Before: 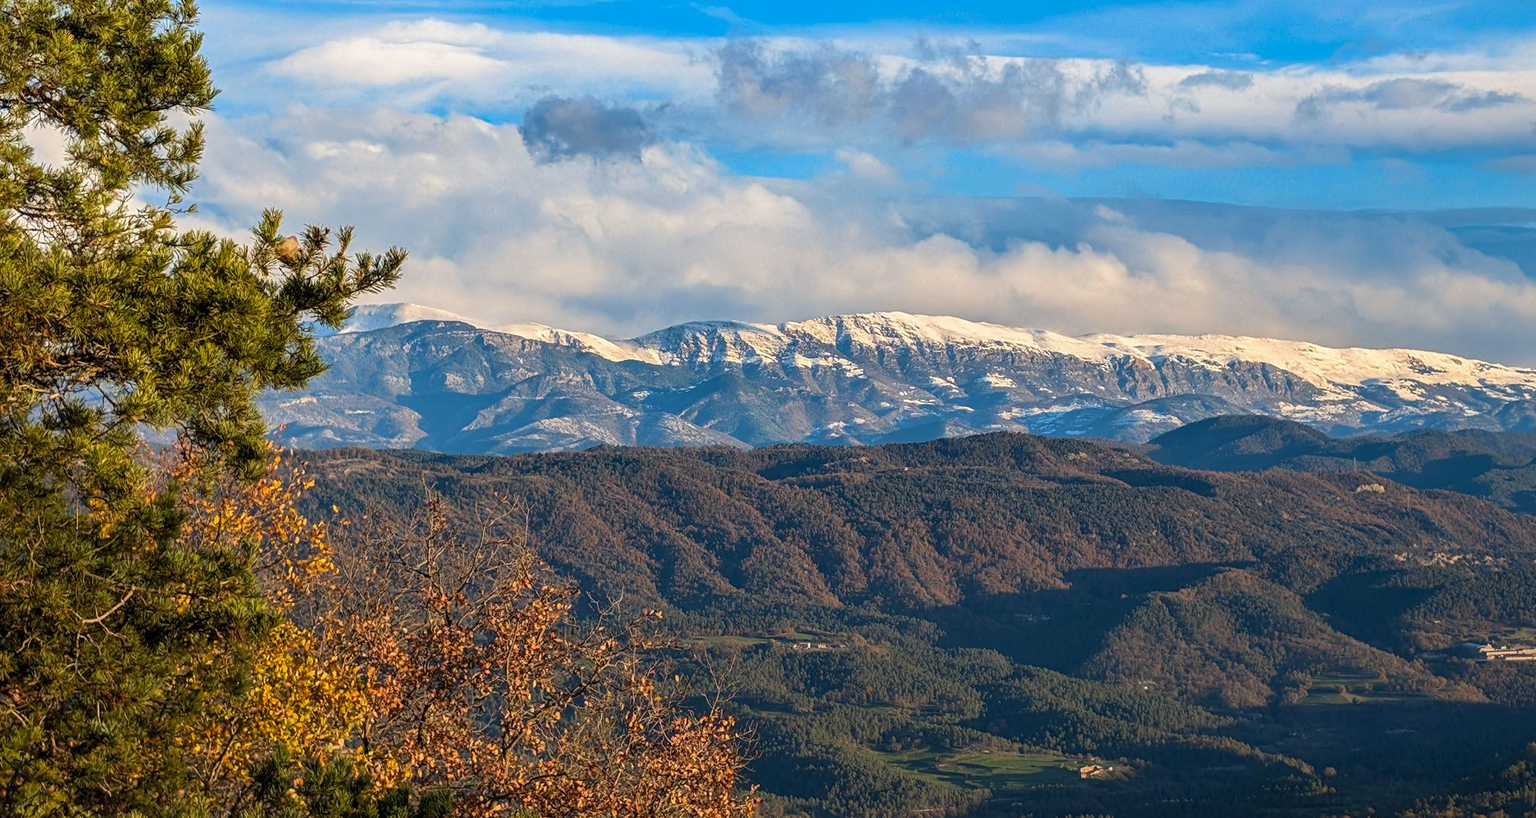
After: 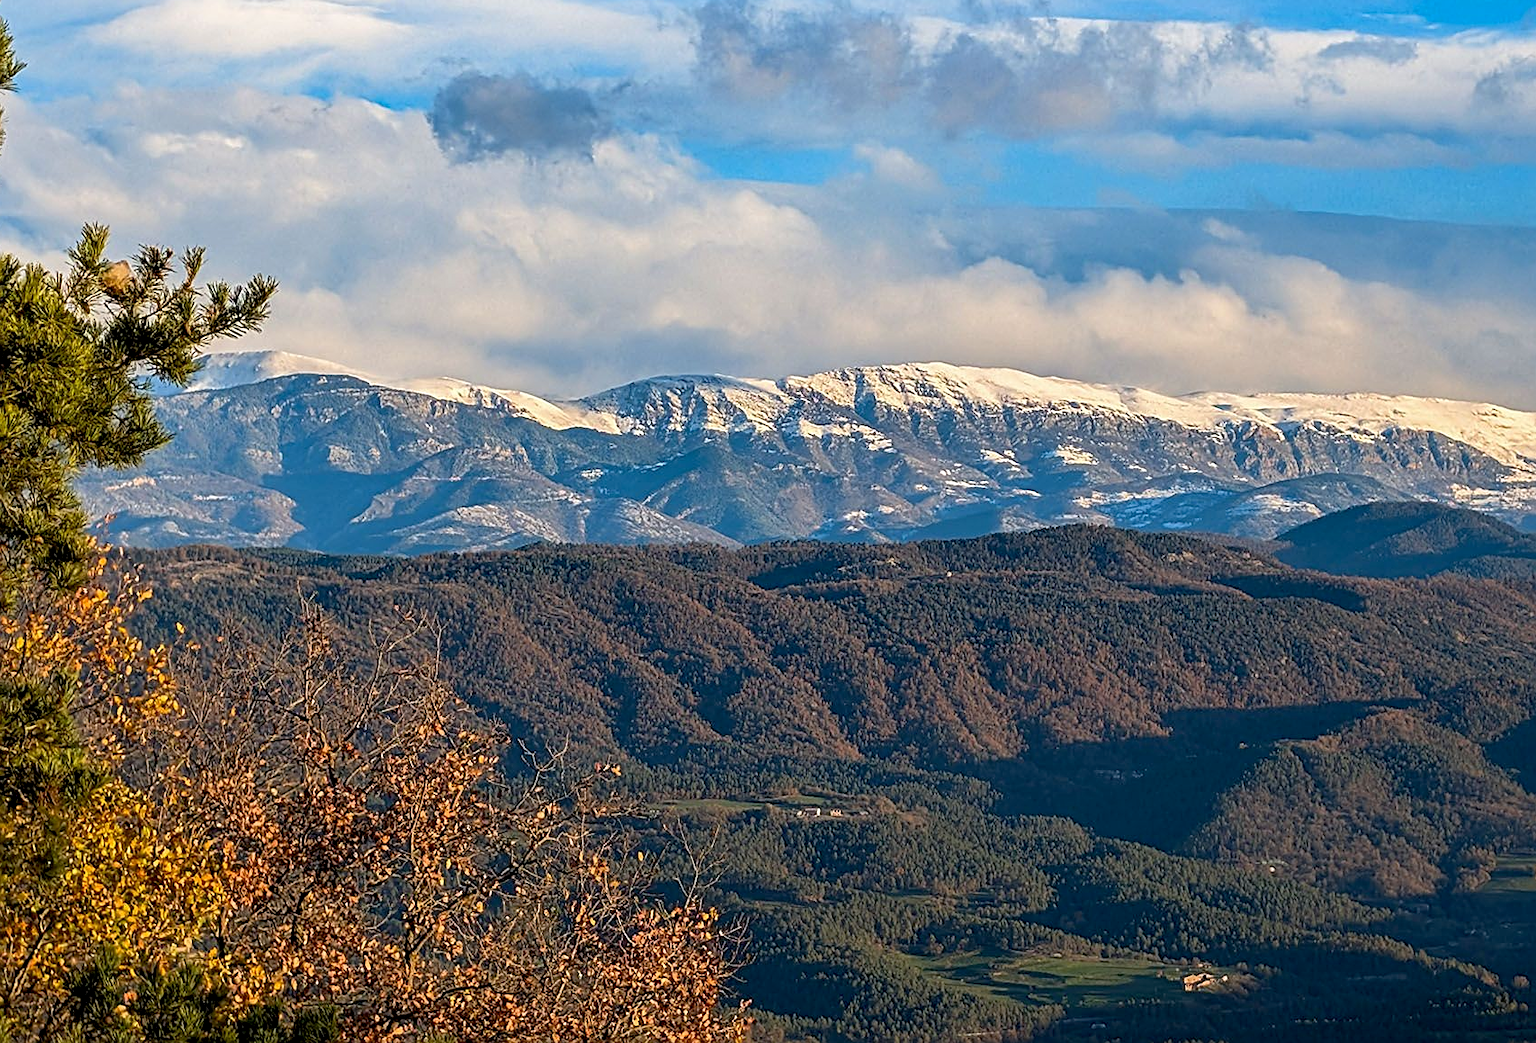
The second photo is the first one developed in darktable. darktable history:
exposure: black level correction 0.007, compensate highlight preservation false
crop and rotate: left 13.15%, top 5.251%, right 12.609%
sharpen: on, module defaults
